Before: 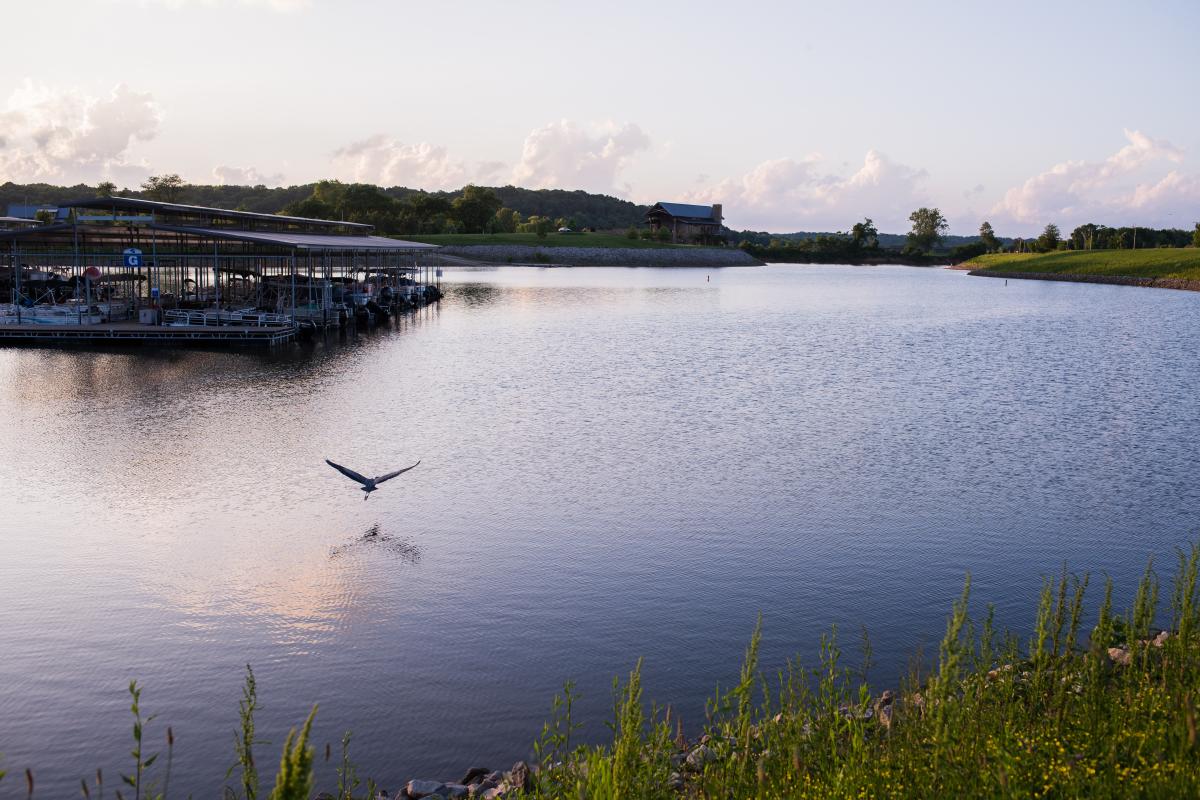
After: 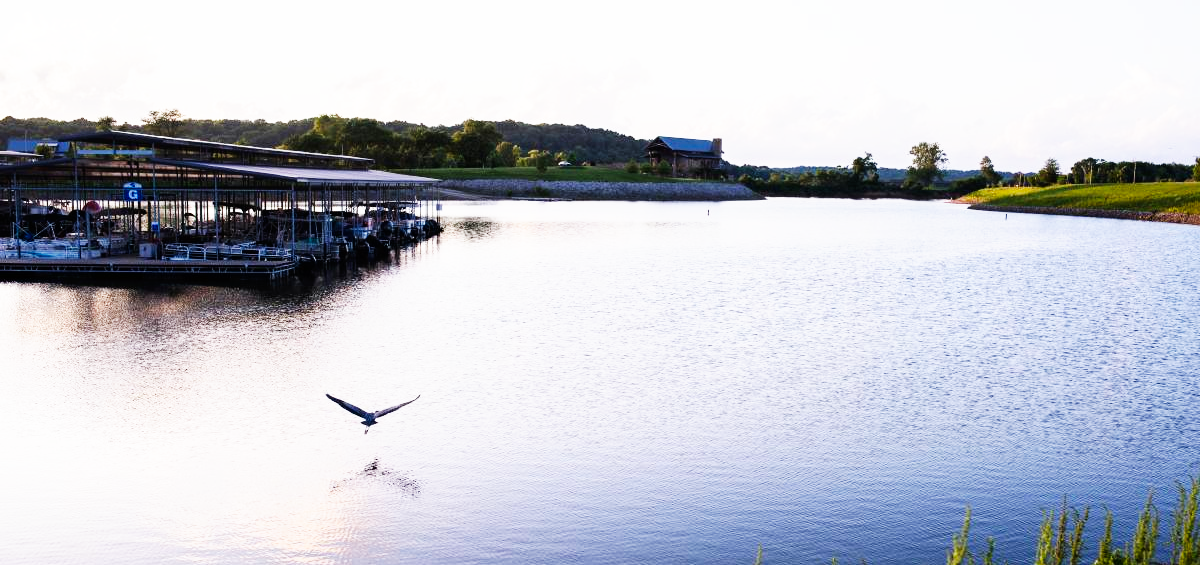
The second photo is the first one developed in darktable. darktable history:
base curve: curves: ch0 [(0, 0) (0.007, 0.004) (0.027, 0.03) (0.046, 0.07) (0.207, 0.54) (0.442, 0.872) (0.673, 0.972) (1, 1)], preserve colors none
crop and rotate: top 8.293%, bottom 20.996%
